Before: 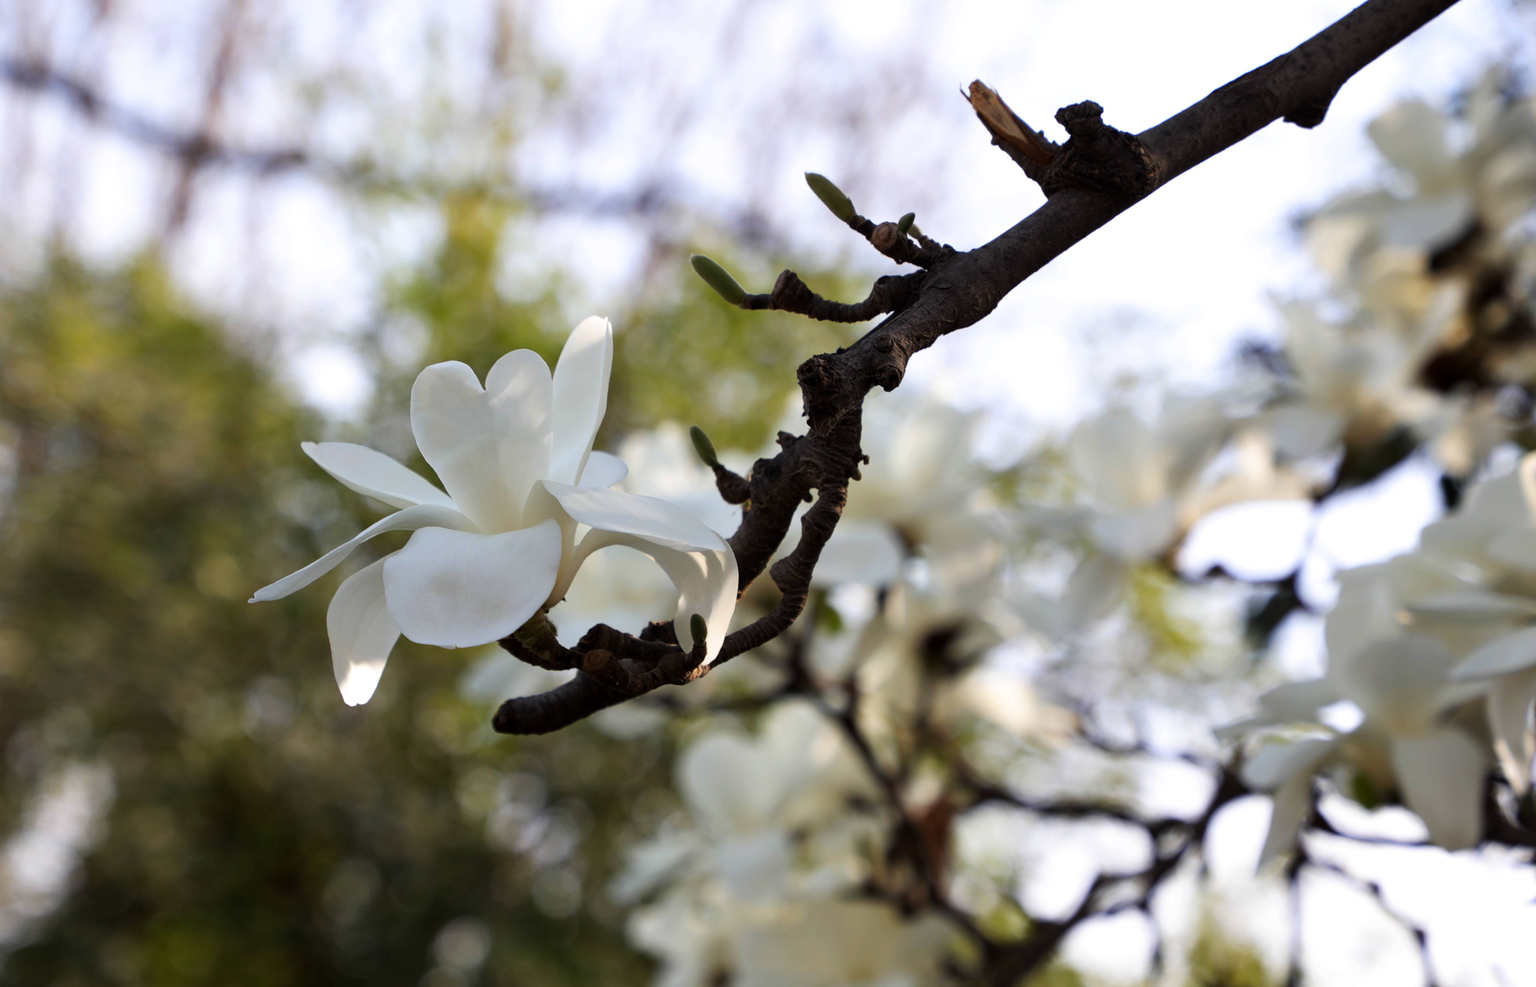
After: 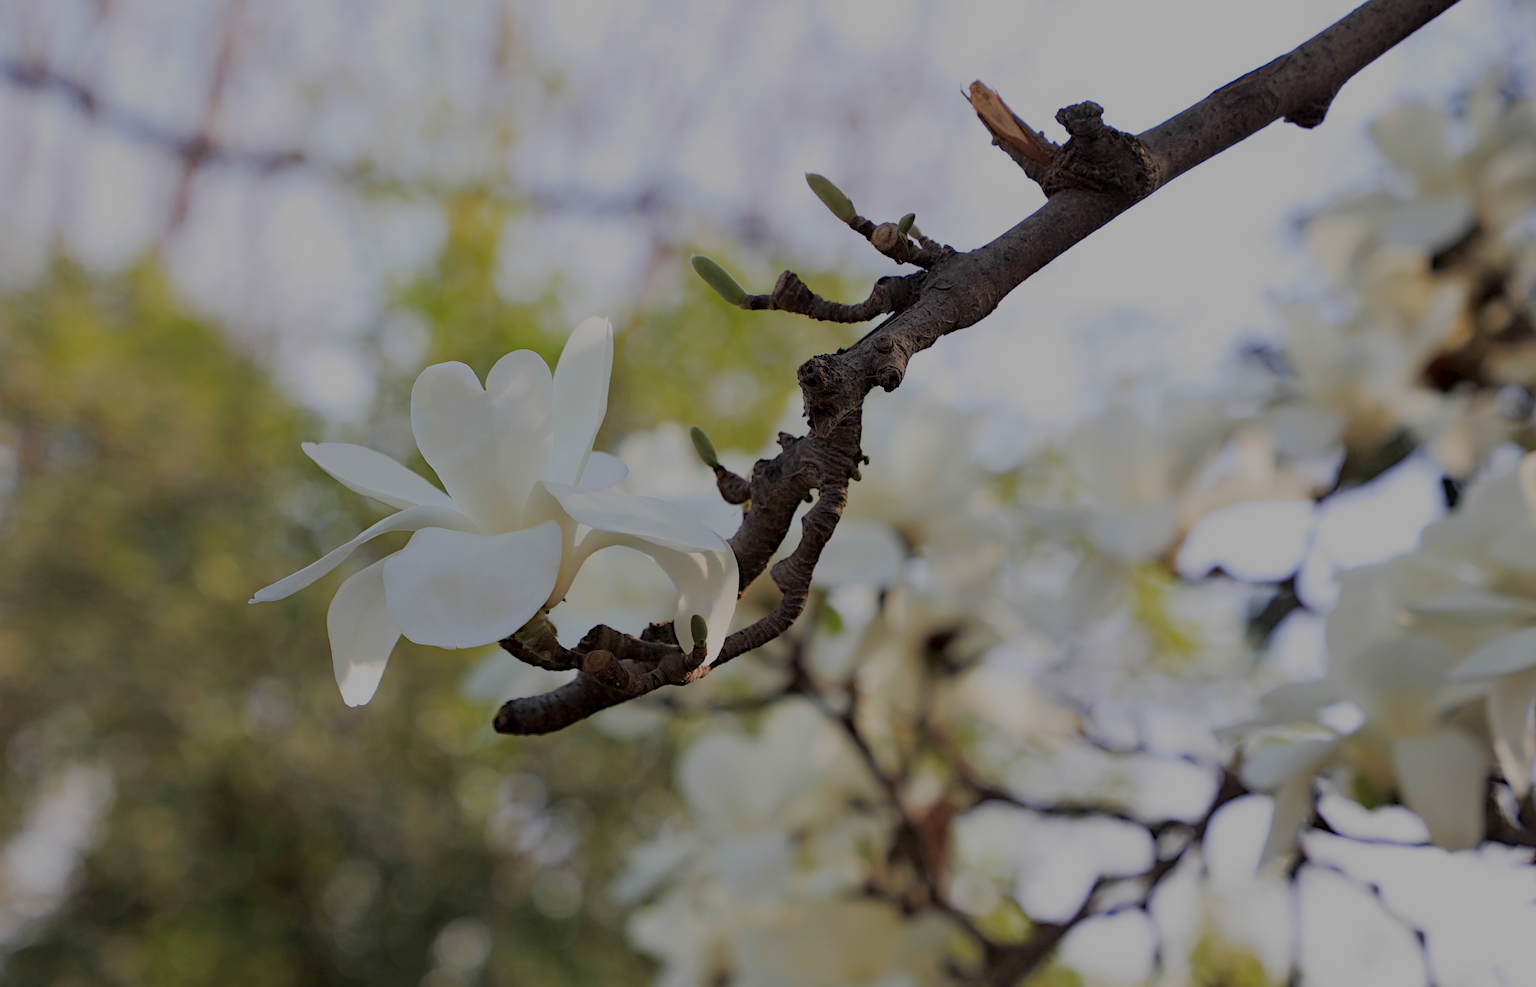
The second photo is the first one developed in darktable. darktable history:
filmic rgb: black relative exposure -13.87 EV, white relative exposure 7.95 EV, hardness 3.73, latitude 49.56%, contrast 0.514
contrast brightness saturation: contrast 0.042, saturation 0.072
haze removal: strength 0.288, distance 0.247, compatibility mode true, adaptive false
sharpen: on, module defaults
